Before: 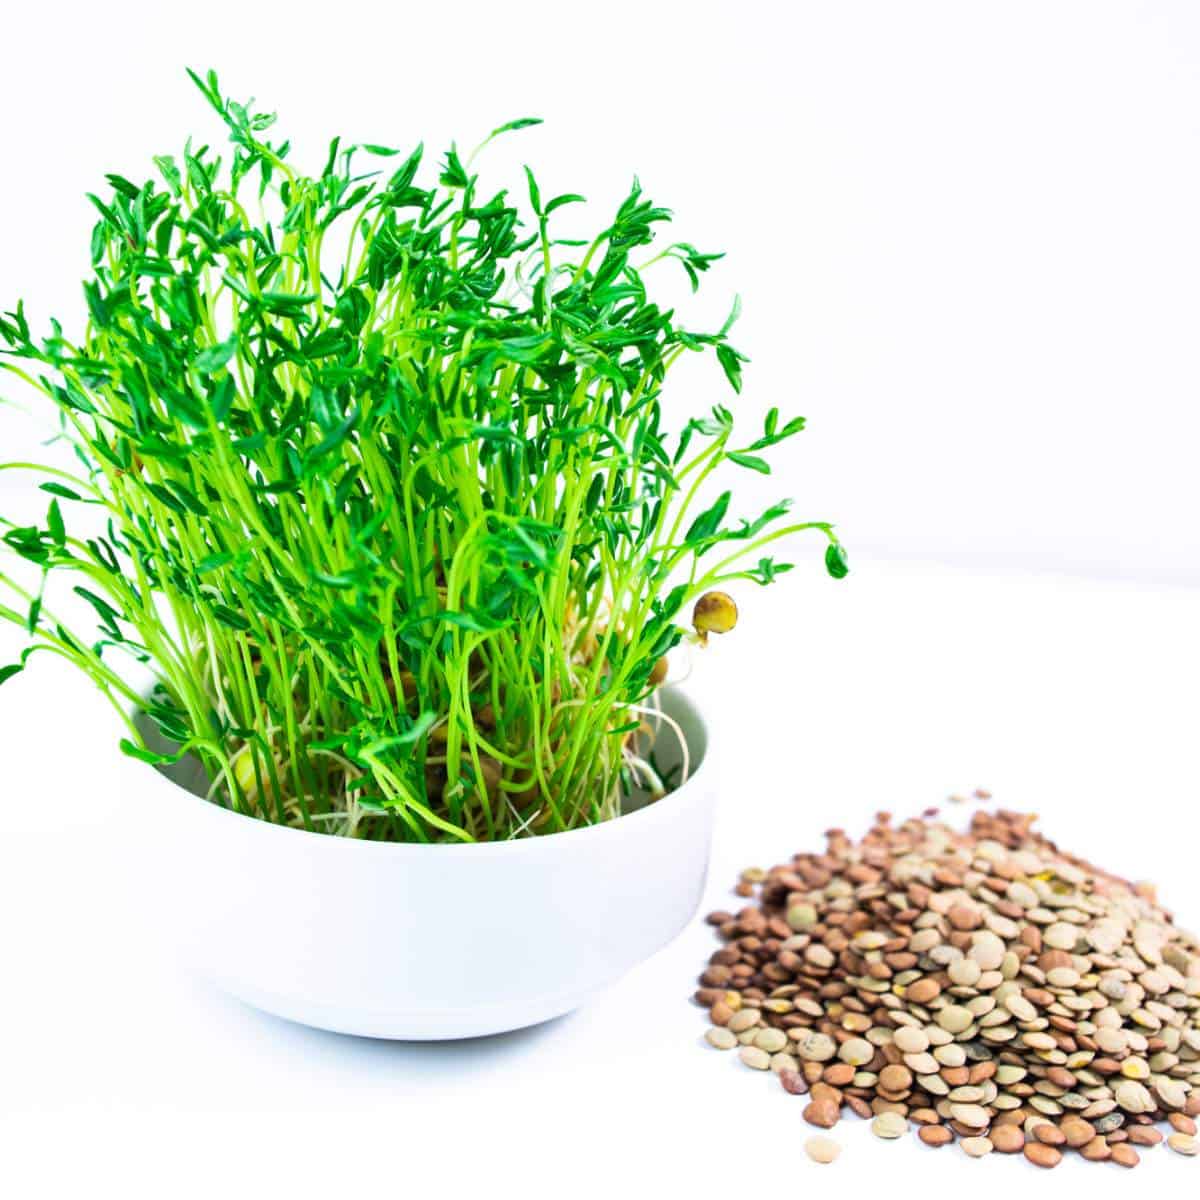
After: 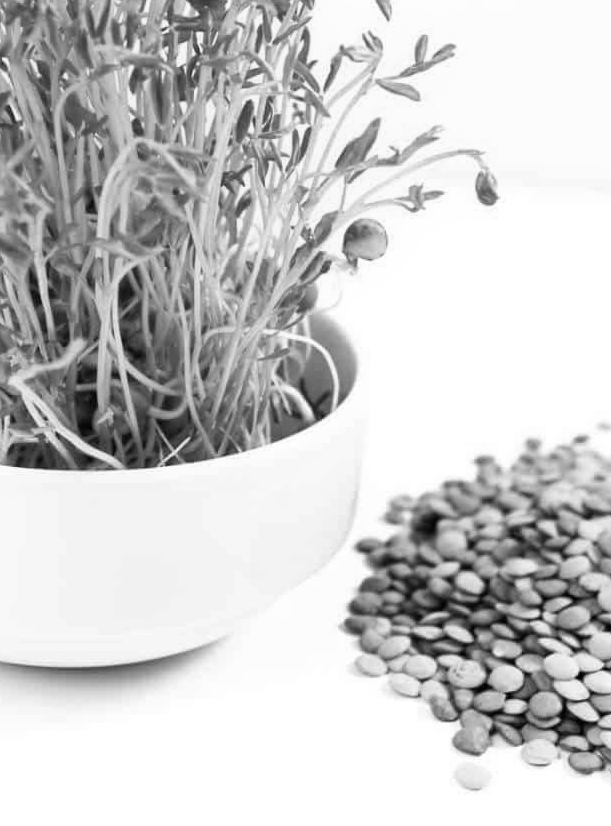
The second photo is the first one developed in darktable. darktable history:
crop and rotate: left 29.237%, top 31.152%, right 19.807%
monochrome: on, module defaults
